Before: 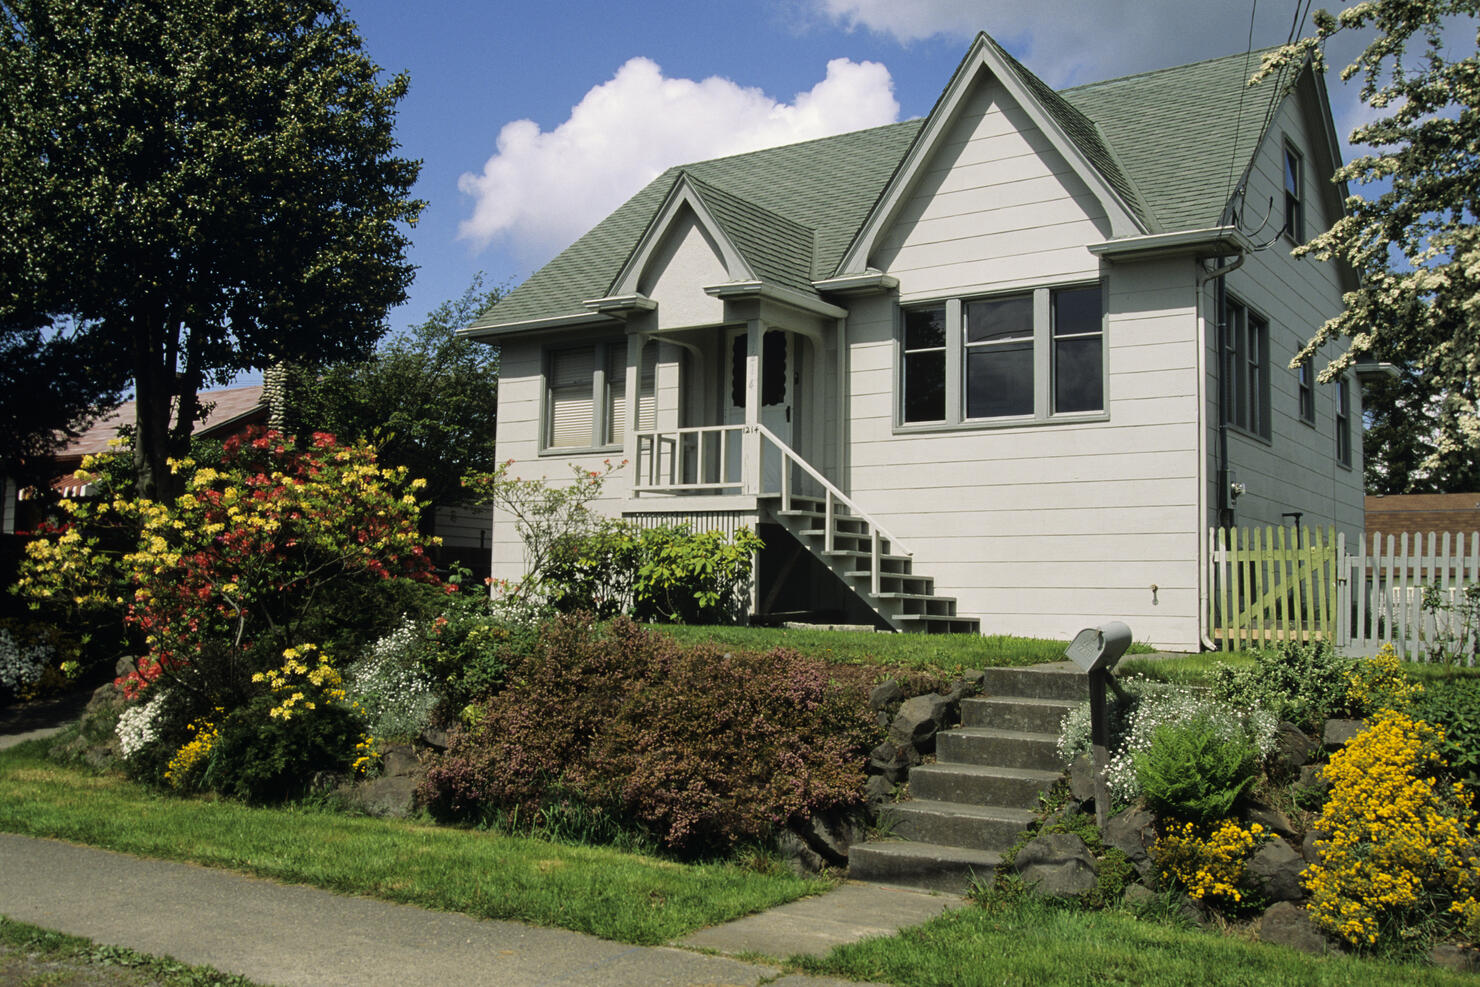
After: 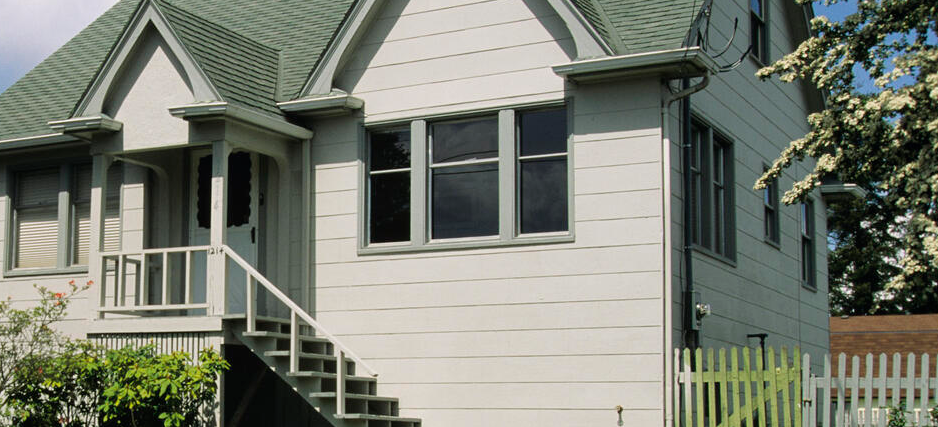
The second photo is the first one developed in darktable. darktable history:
crop: left 36.171%, top 18.213%, right 0.447%, bottom 38.505%
